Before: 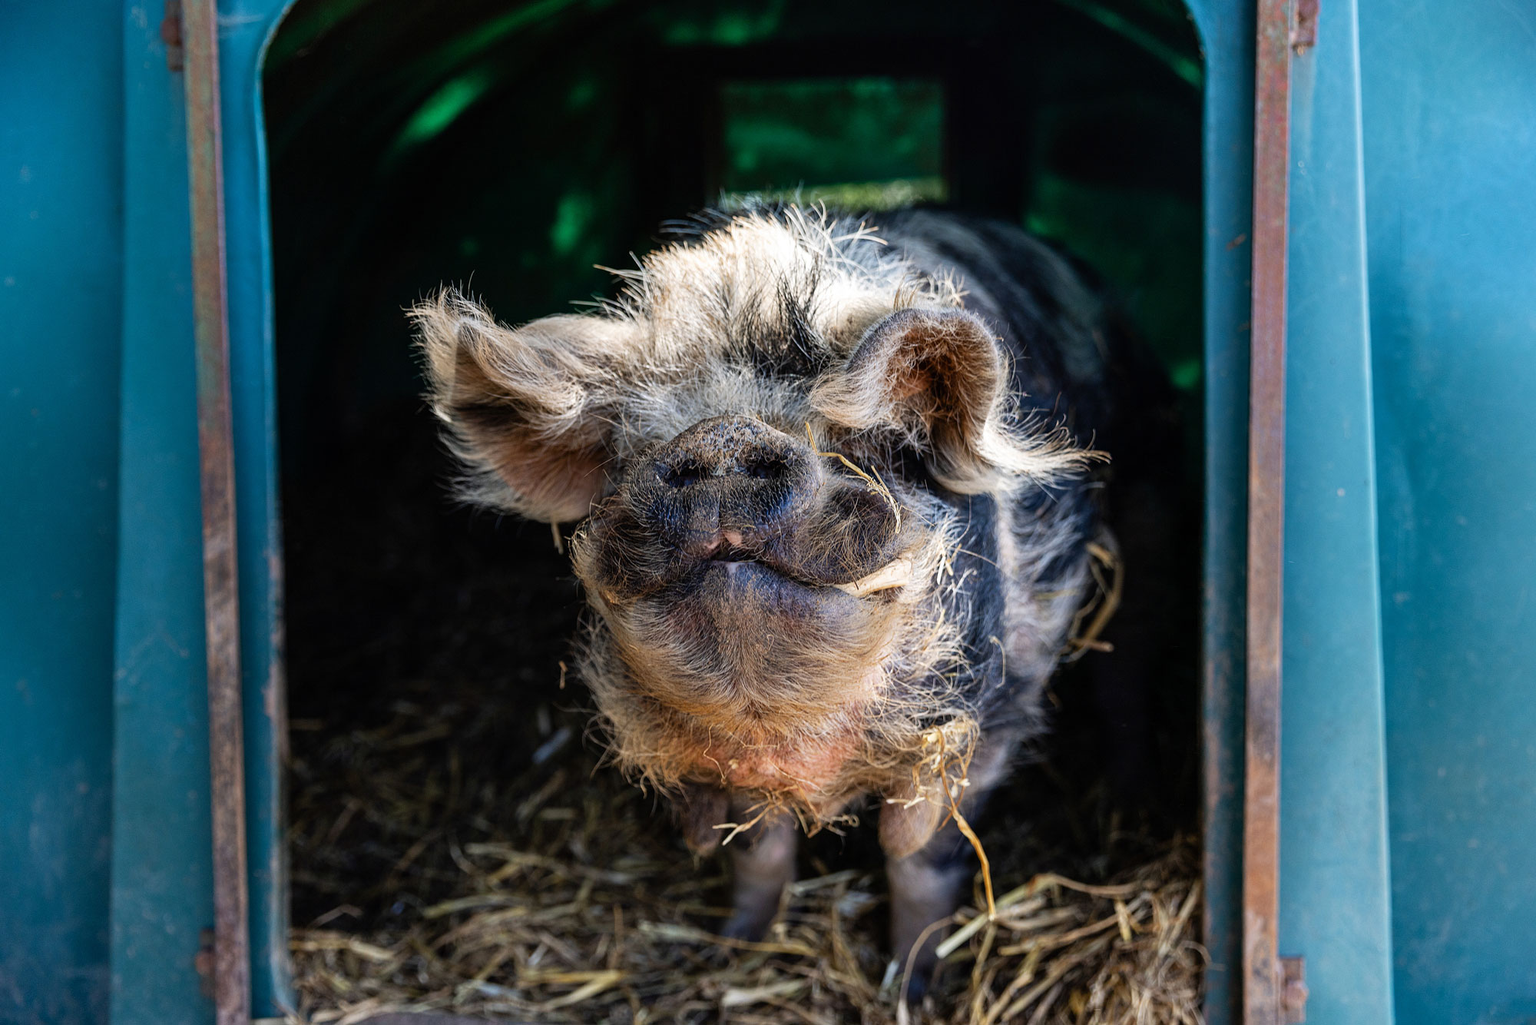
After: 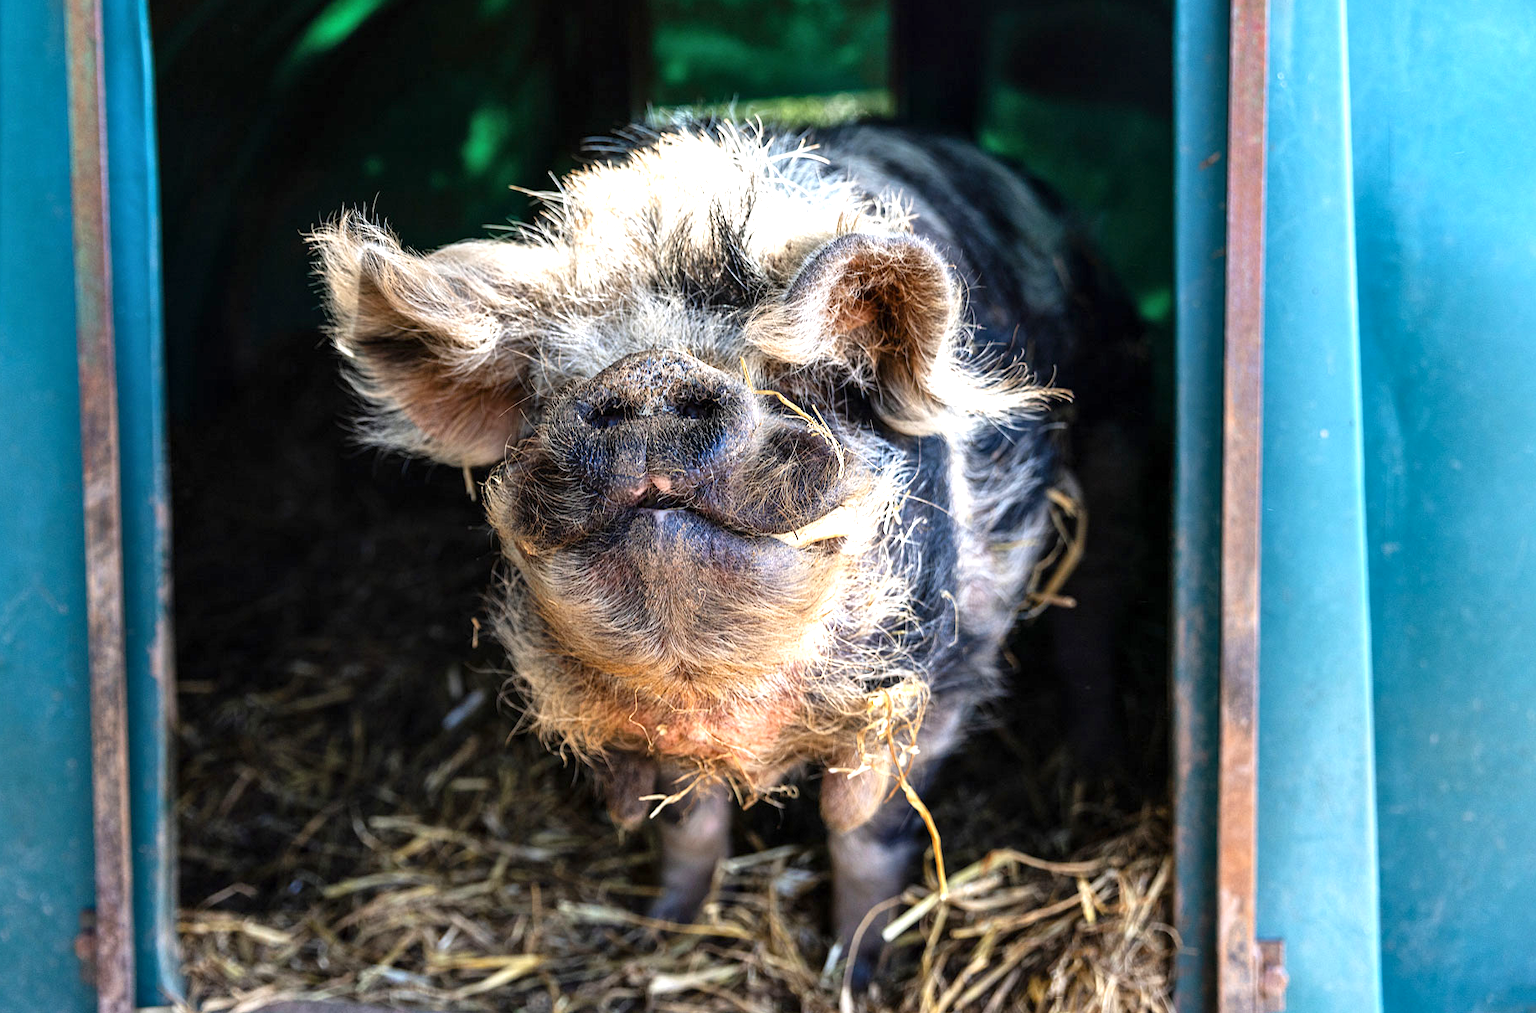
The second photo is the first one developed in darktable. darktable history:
crop and rotate: left 8.262%, top 9.226%
exposure: black level correction 0, exposure 0.9 EV, compensate highlight preservation false
white balance: emerald 1
local contrast: mode bilateral grid, contrast 20, coarseness 50, detail 120%, midtone range 0.2
